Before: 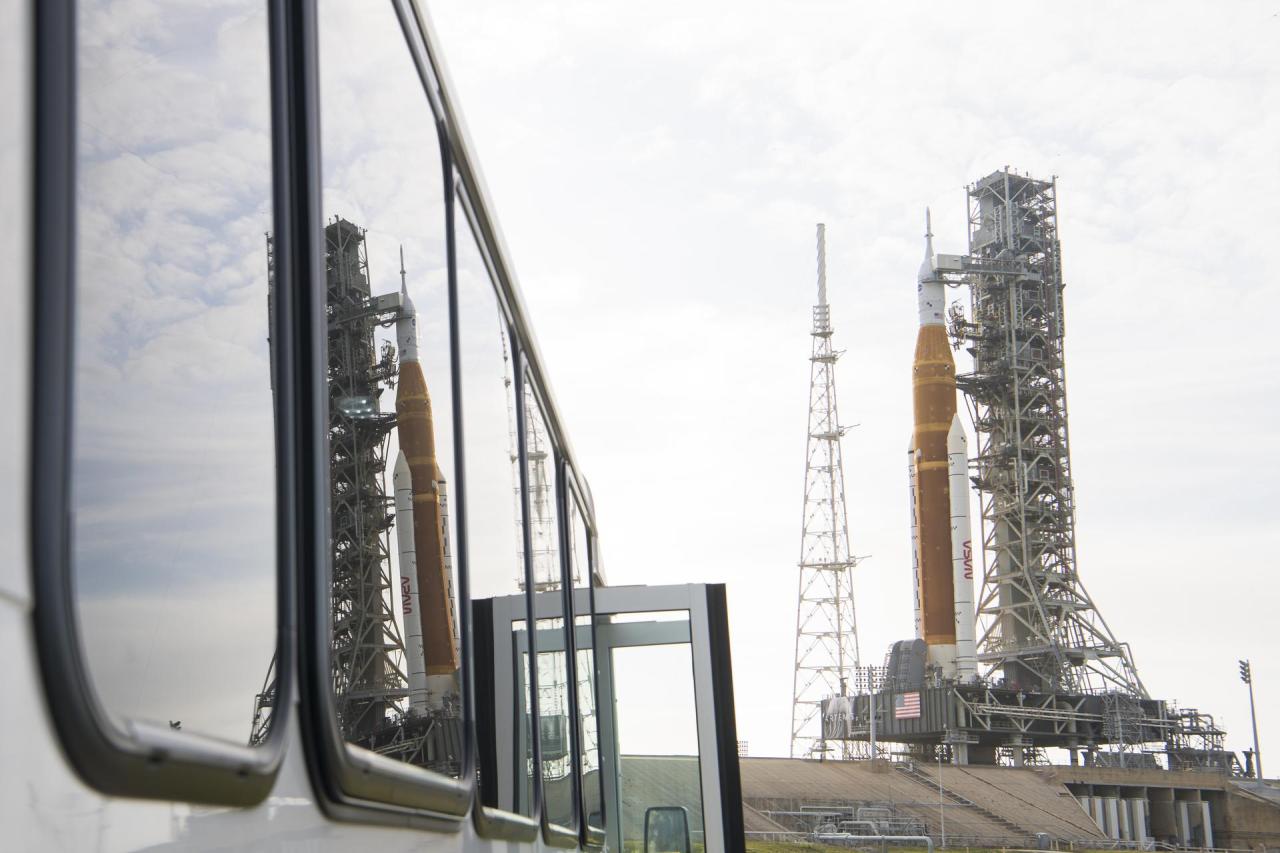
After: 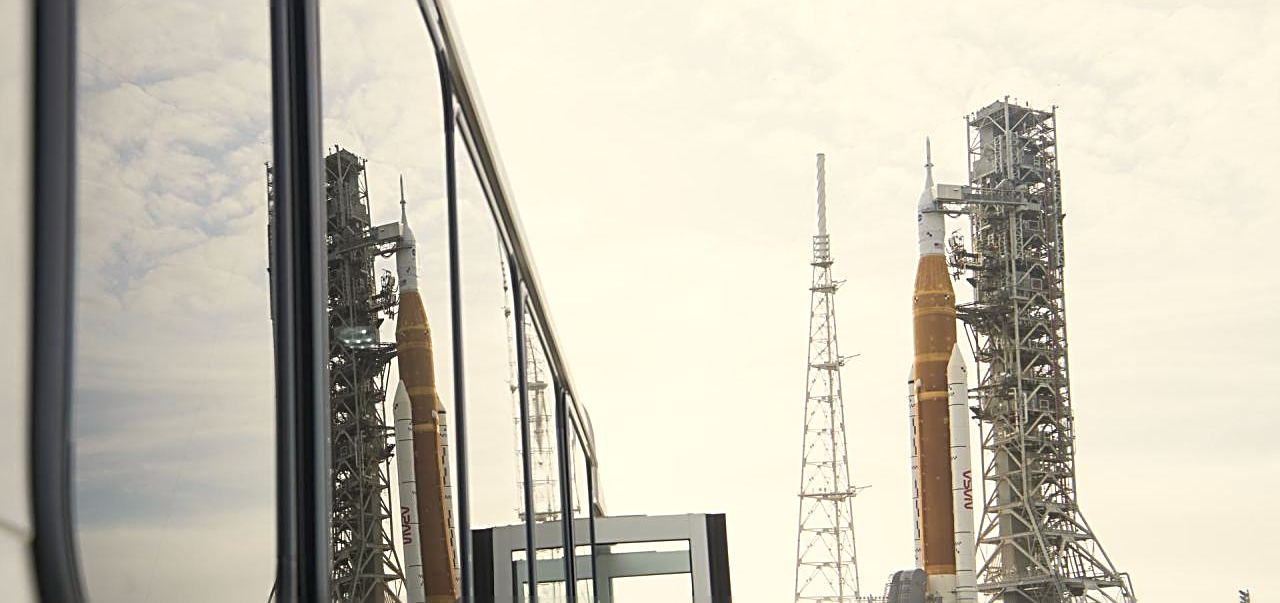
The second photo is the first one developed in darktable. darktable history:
white balance: red 1.029, blue 0.92
sharpen: radius 2.531, amount 0.628
crop and rotate: top 8.293%, bottom 20.996%
